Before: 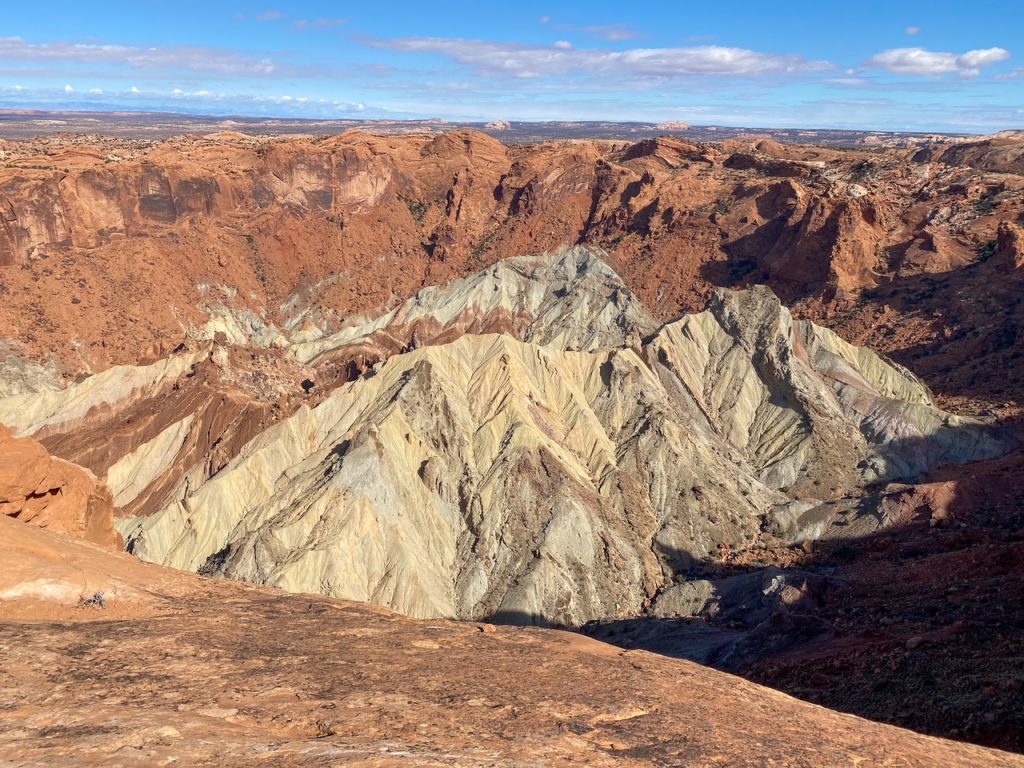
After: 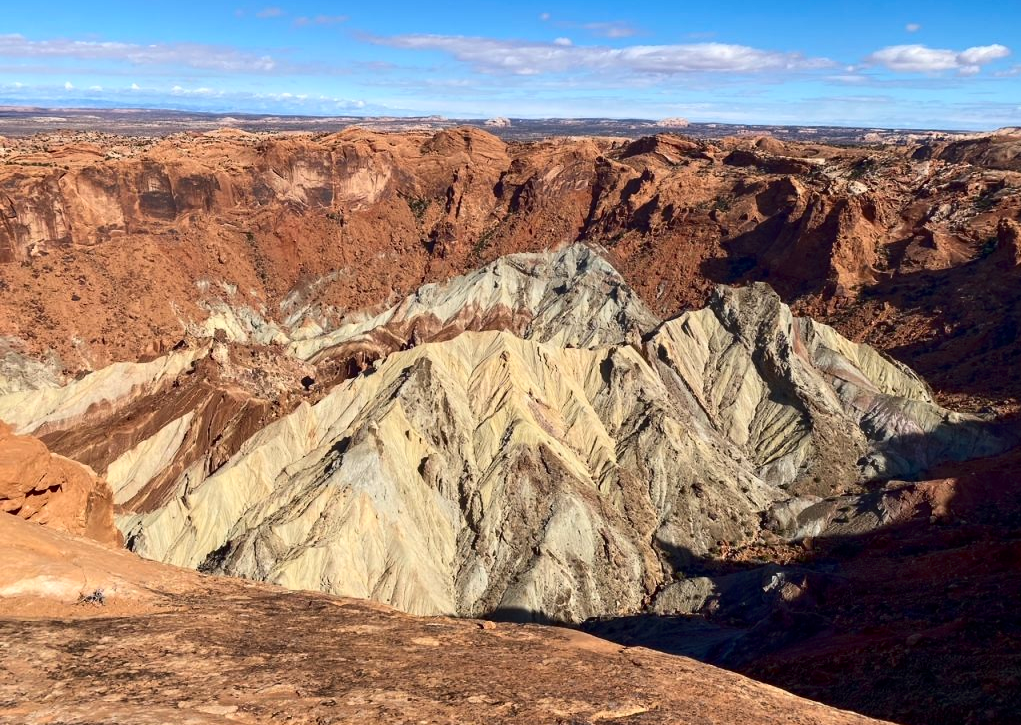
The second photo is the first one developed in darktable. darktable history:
crop: top 0.411%, right 0.264%, bottom 5.061%
contrast brightness saturation: contrast 0.199, brightness -0.101, saturation 0.101
